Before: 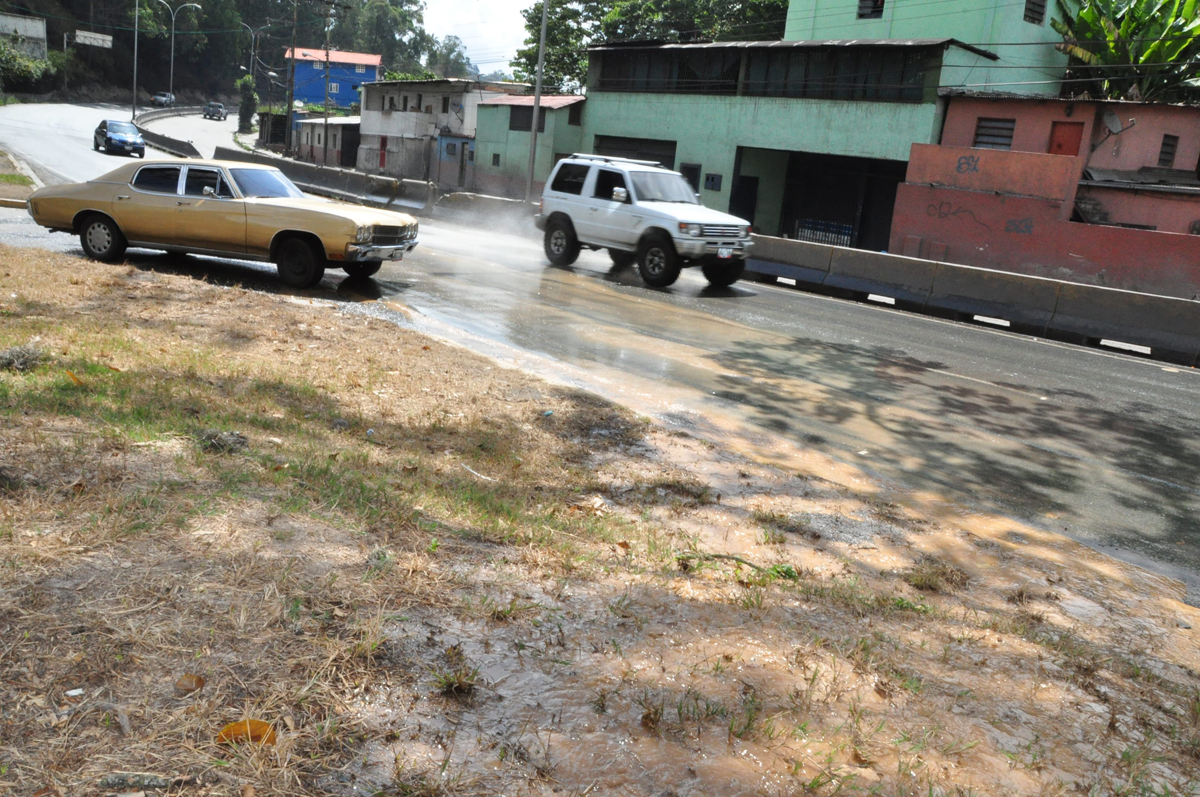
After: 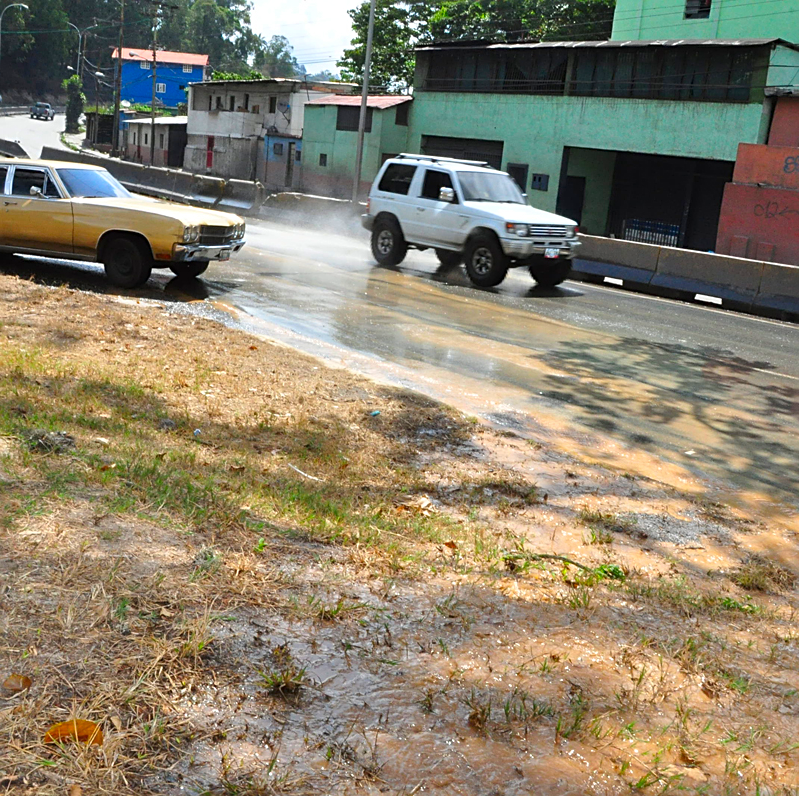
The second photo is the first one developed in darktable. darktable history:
crop and rotate: left 14.436%, right 18.898%
contrast brightness saturation: saturation 0.5
sharpen: on, module defaults
